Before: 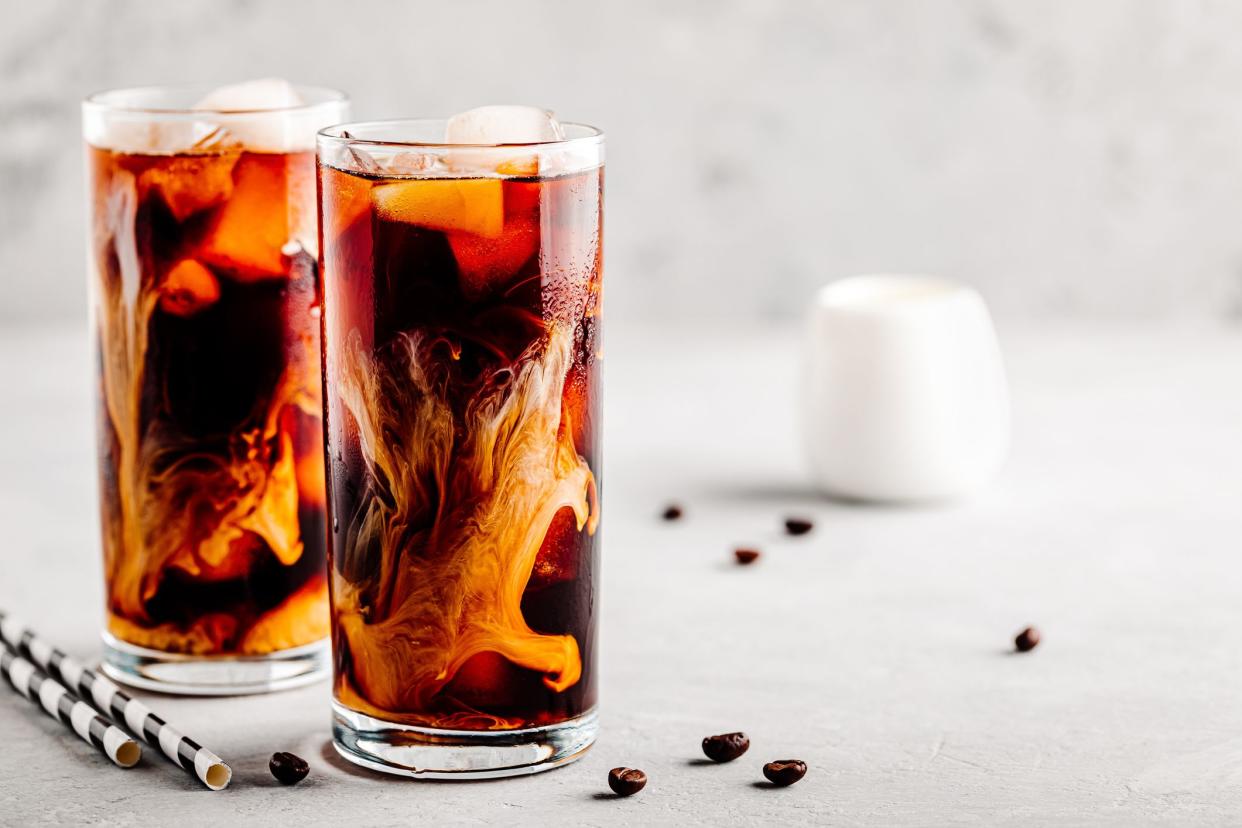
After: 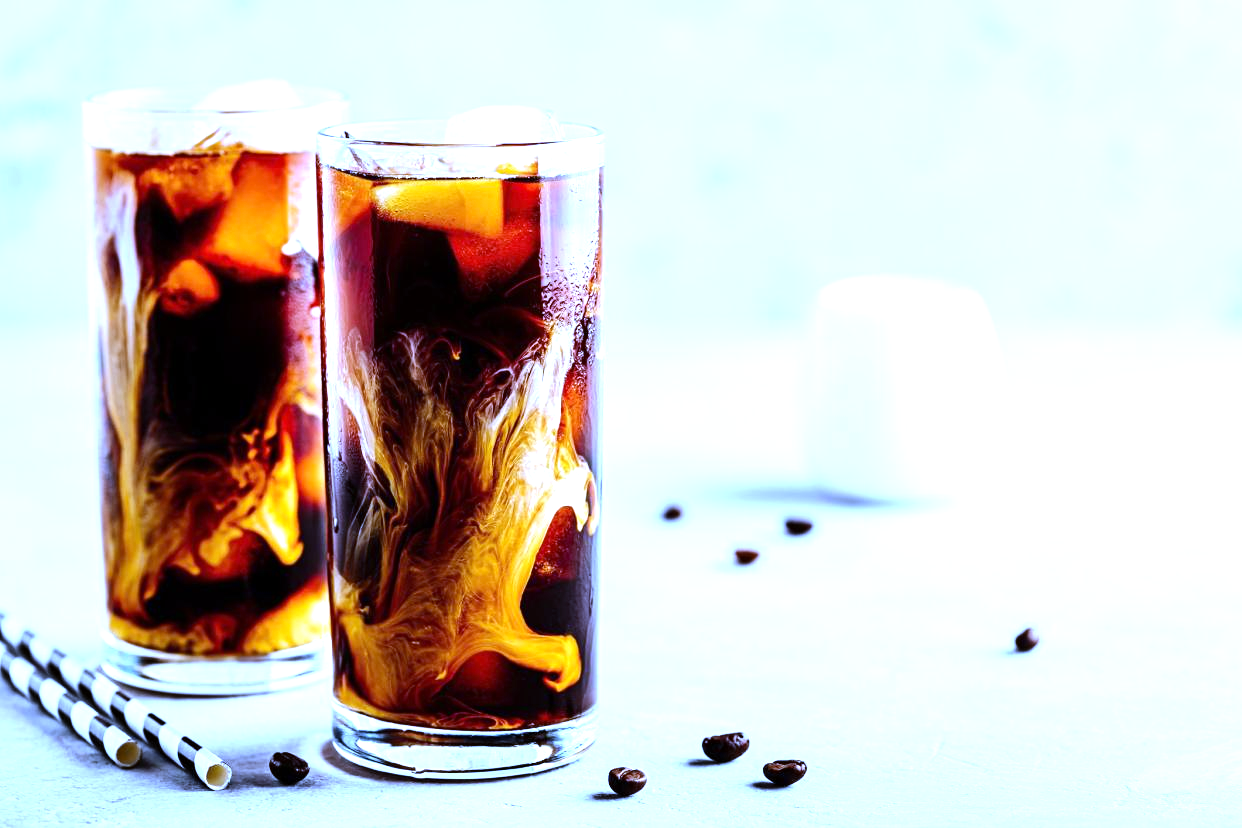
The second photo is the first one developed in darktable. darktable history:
white balance: red 0.766, blue 1.537
exposure: exposure 0.648 EV, compensate highlight preservation false
tone equalizer: -8 EV -0.417 EV, -7 EV -0.389 EV, -6 EV -0.333 EV, -5 EV -0.222 EV, -3 EV 0.222 EV, -2 EV 0.333 EV, -1 EV 0.389 EV, +0 EV 0.417 EV, edges refinement/feathering 500, mask exposure compensation -1.57 EV, preserve details no
